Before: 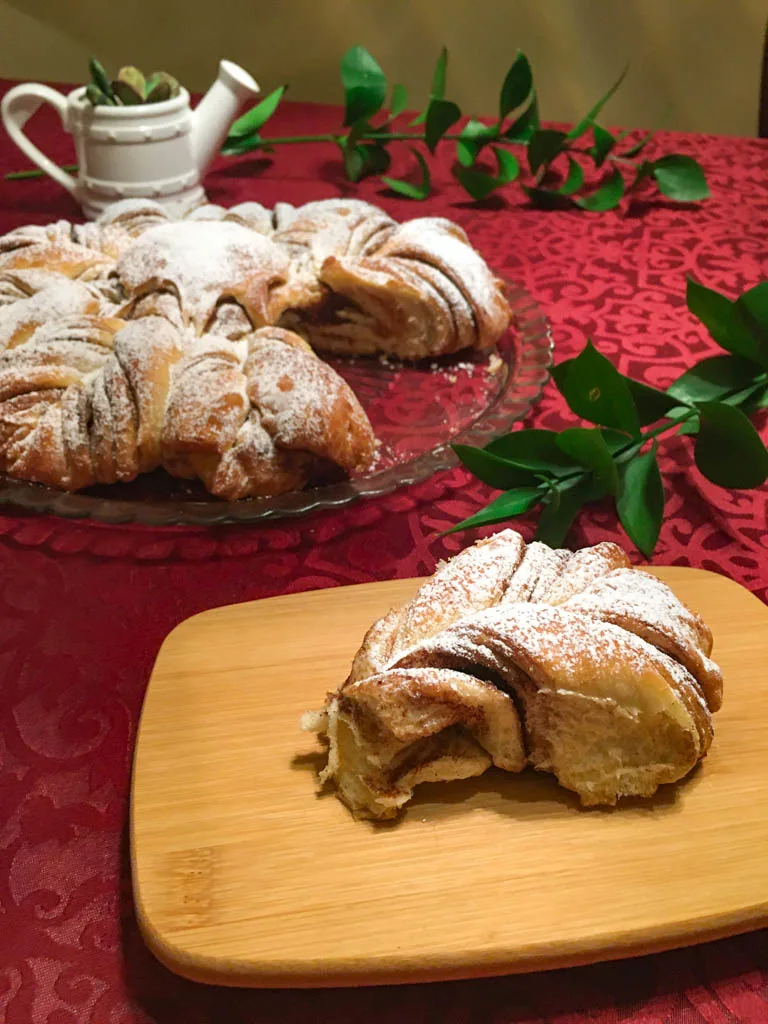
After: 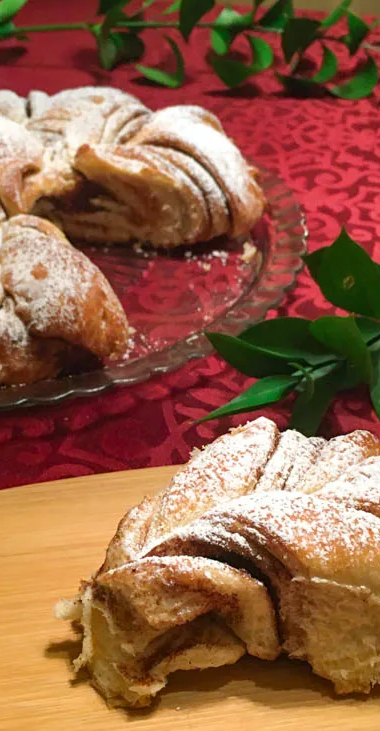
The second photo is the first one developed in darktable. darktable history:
crop: left 32.075%, top 10.976%, right 18.355%, bottom 17.596%
shadows and highlights: shadows 37.27, highlights -28.18, soften with gaussian
